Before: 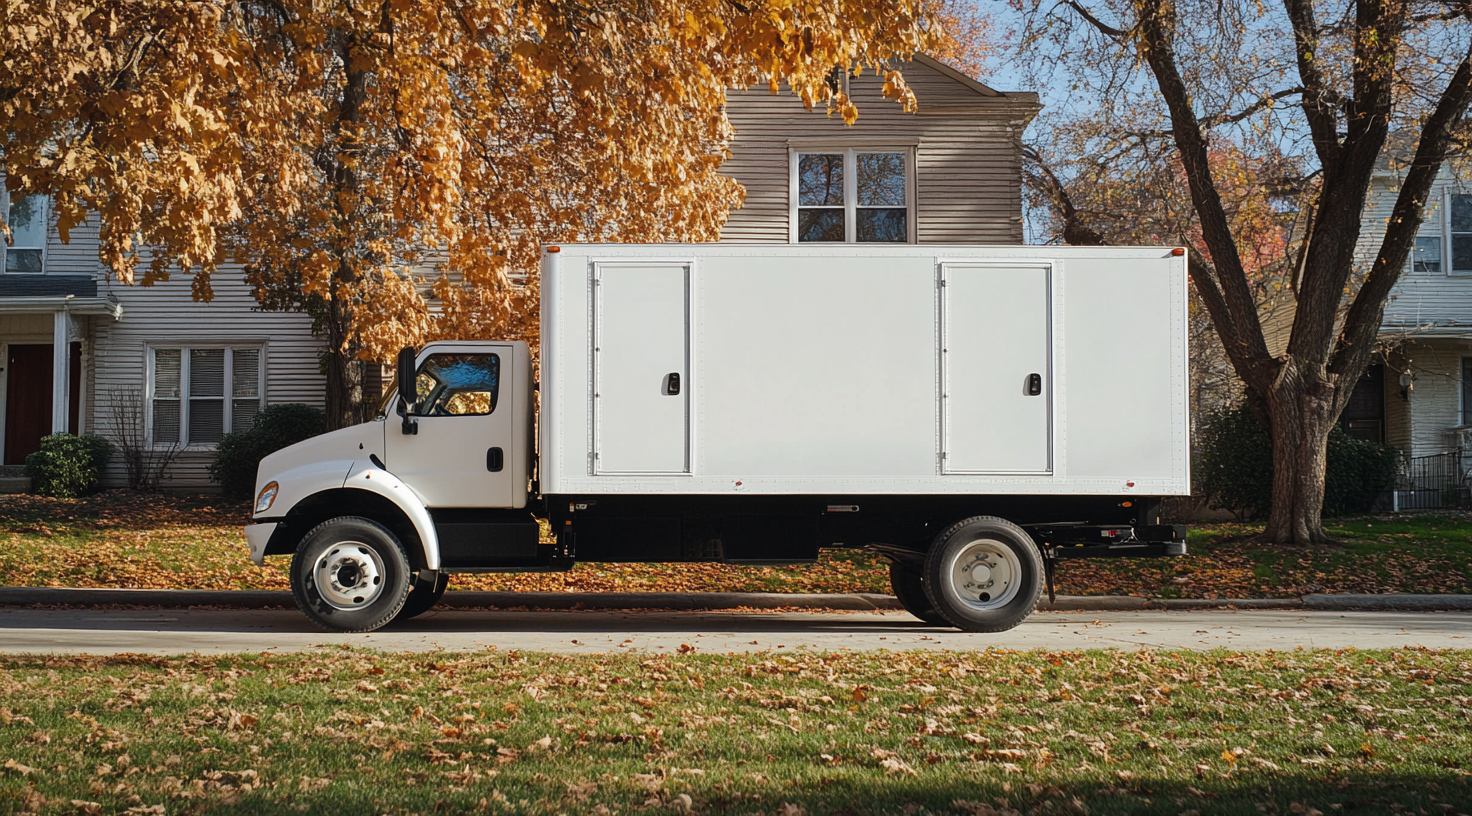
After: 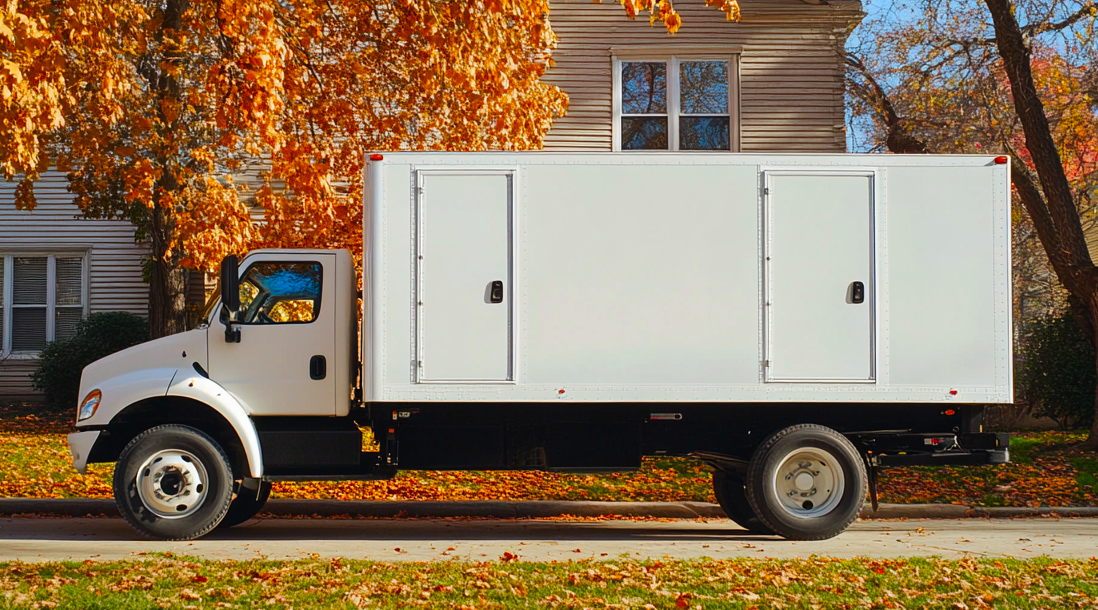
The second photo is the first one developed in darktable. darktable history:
color correction: highlights b* -0.052, saturation 1.77
crop and rotate: left 12.058%, top 11.384%, right 13.312%, bottom 13.811%
